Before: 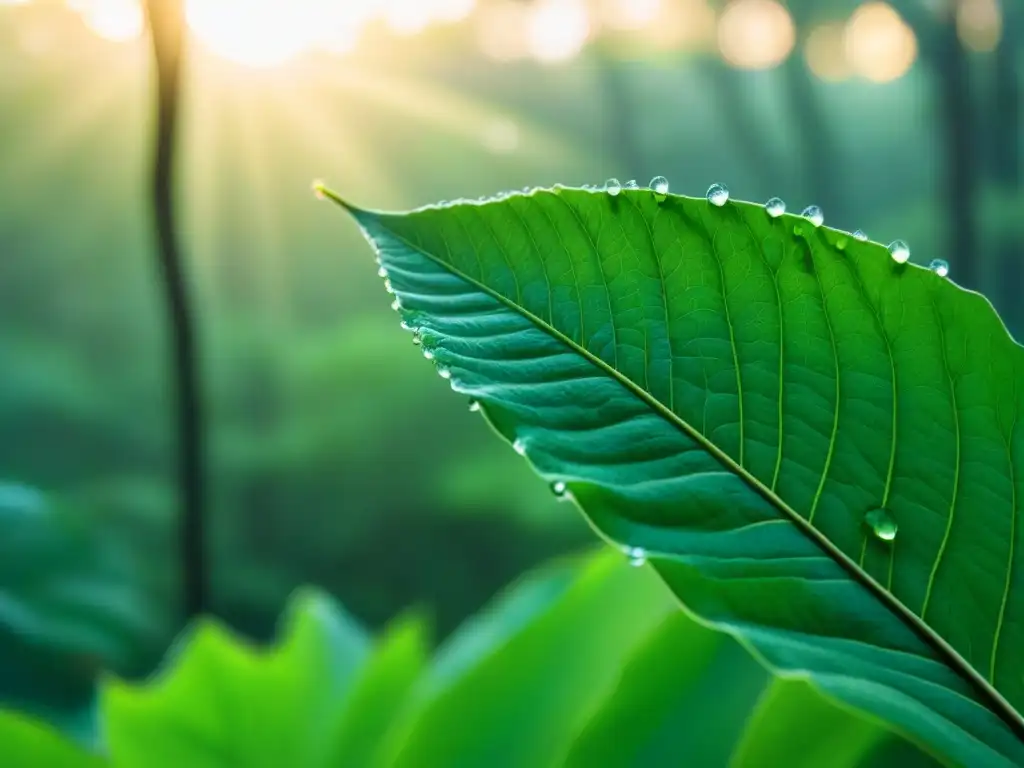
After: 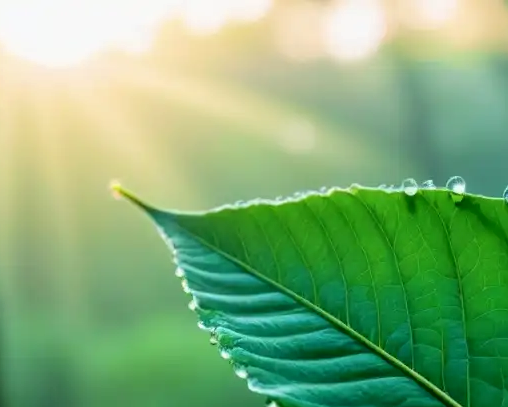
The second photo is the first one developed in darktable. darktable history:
crop: left 19.877%, right 30.507%, bottom 46.877%
tone curve: curves: ch0 [(0, 0) (0.003, 0.005) (0.011, 0.006) (0.025, 0.013) (0.044, 0.027) (0.069, 0.042) (0.1, 0.06) (0.136, 0.085) (0.177, 0.118) (0.224, 0.171) (0.277, 0.239) (0.335, 0.314) (0.399, 0.394) (0.468, 0.473) (0.543, 0.552) (0.623, 0.64) (0.709, 0.718) (0.801, 0.801) (0.898, 0.882) (1, 1)], color space Lab, independent channels, preserve colors none
